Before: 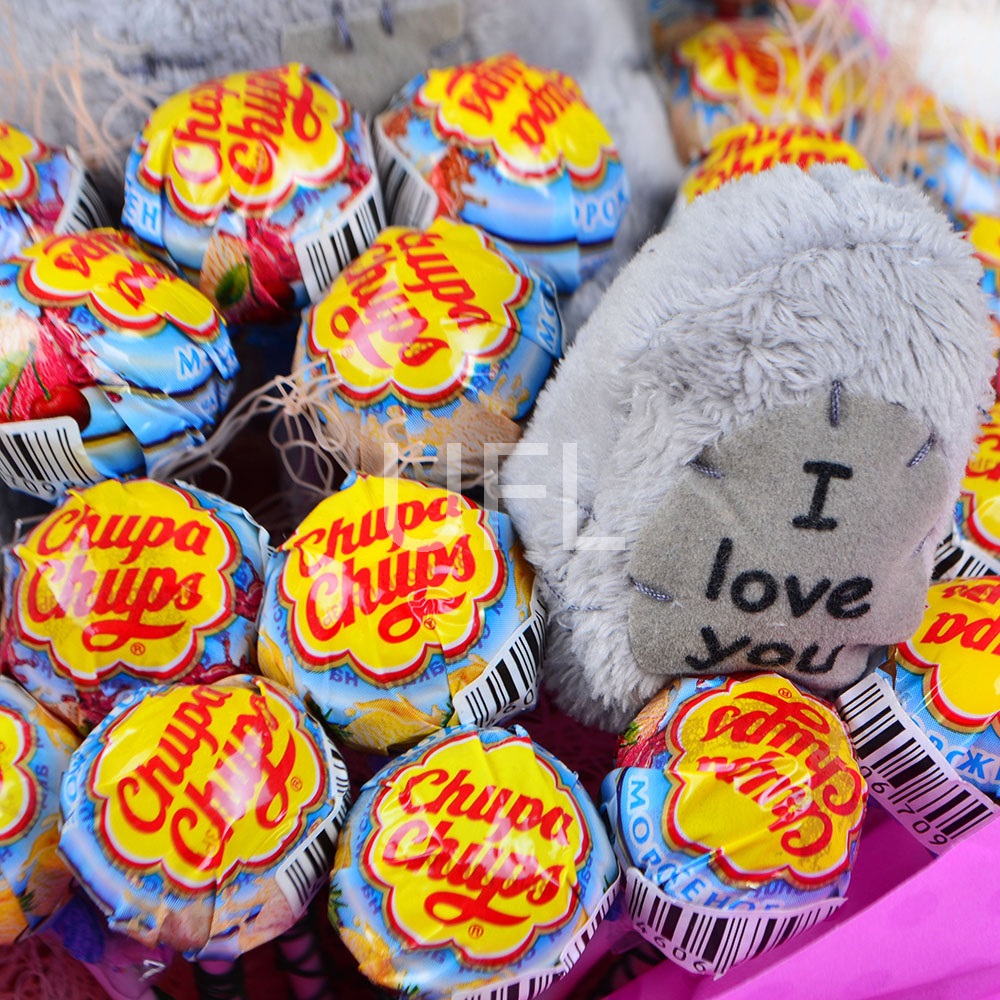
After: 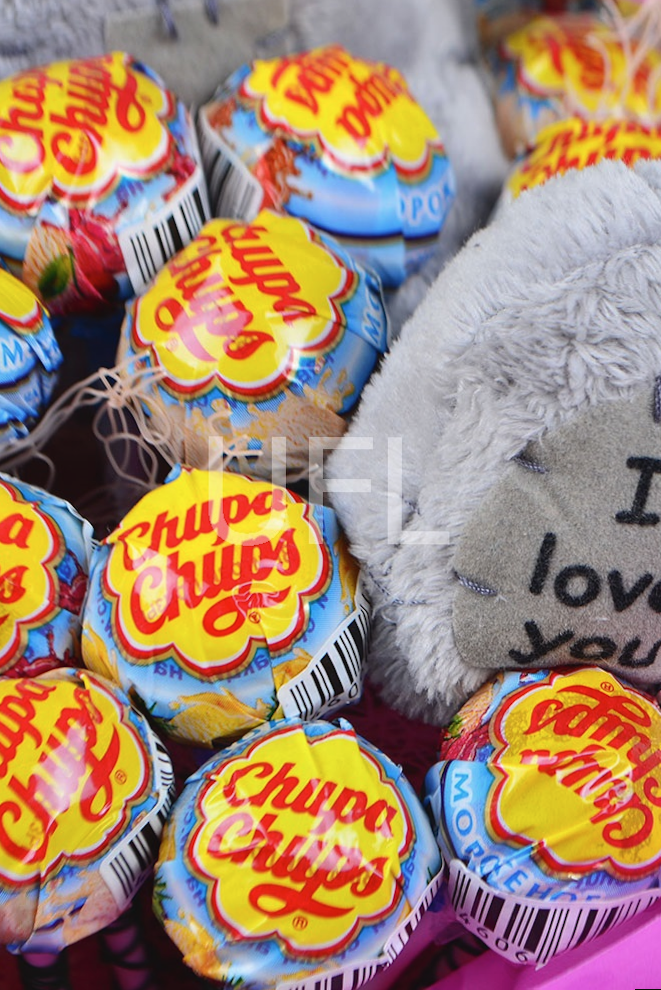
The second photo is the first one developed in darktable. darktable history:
rotate and perspective: rotation 0.174°, lens shift (vertical) 0.013, lens shift (horizontal) 0.019, shear 0.001, automatic cropping original format, crop left 0.007, crop right 0.991, crop top 0.016, crop bottom 0.997
crop and rotate: left 17.732%, right 15.423%
contrast brightness saturation: contrast -0.08, brightness -0.04, saturation -0.11
levels: levels [0, 0.48, 0.961]
rgb levels: preserve colors max RGB
